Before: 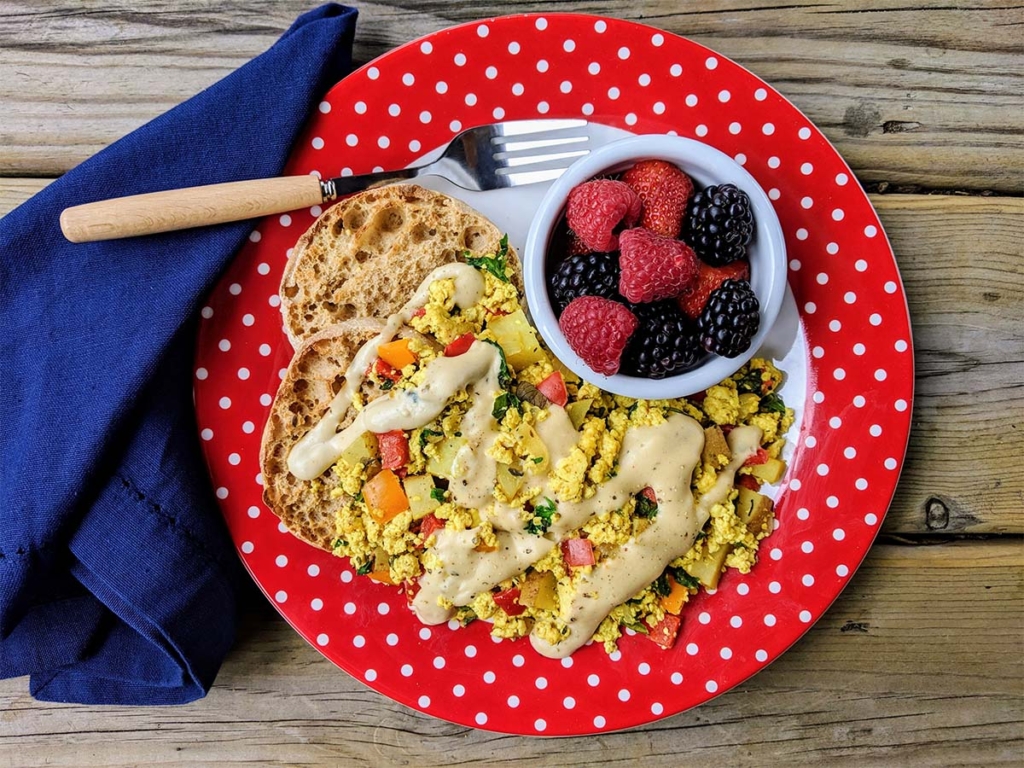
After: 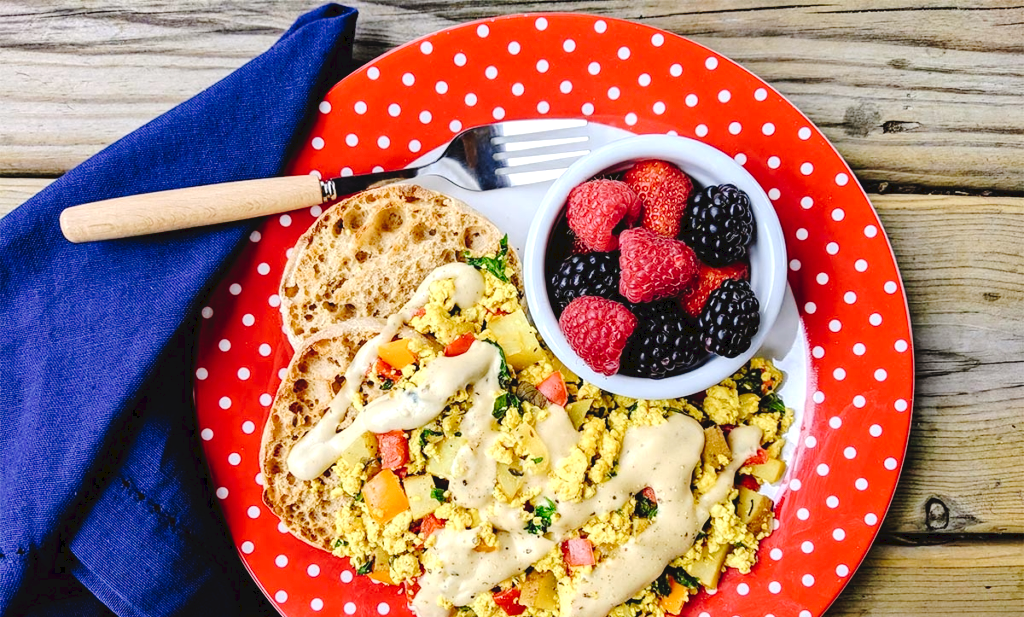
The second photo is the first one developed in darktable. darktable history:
tone curve: curves: ch0 [(0, 0) (0.003, 0.047) (0.011, 0.05) (0.025, 0.053) (0.044, 0.057) (0.069, 0.062) (0.1, 0.084) (0.136, 0.115) (0.177, 0.159) (0.224, 0.216) (0.277, 0.289) (0.335, 0.382) (0.399, 0.474) (0.468, 0.561) (0.543, 0.636) (0.623, 0.705) (0.709, 0.778) (0.801, 0.847) (0.898, 0.916) (1, 1)], preserve colors none
crop: bottom 19.644%
exposure: exposure 0.4 EV, compensate highlight preservation false
